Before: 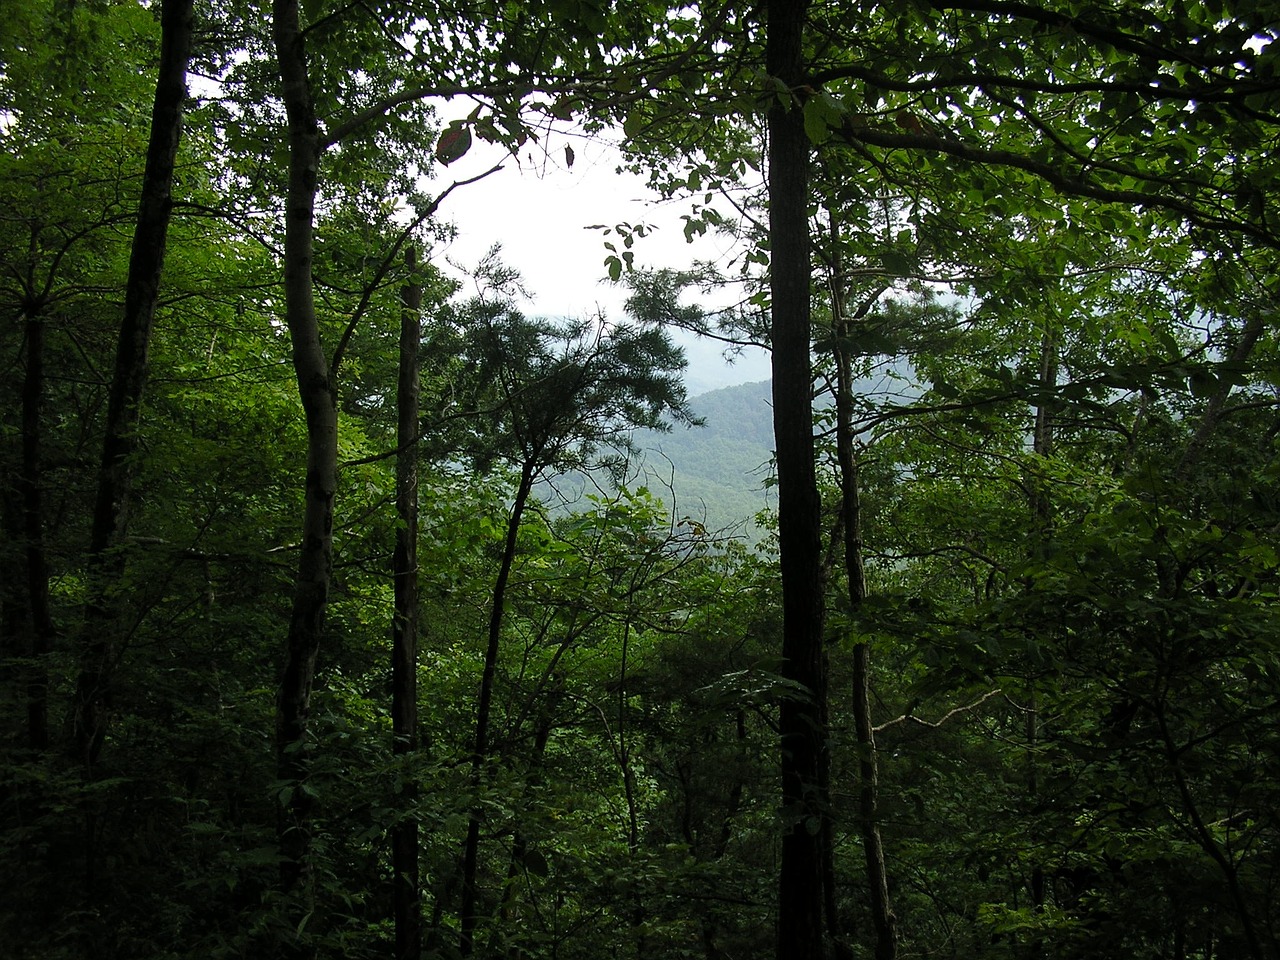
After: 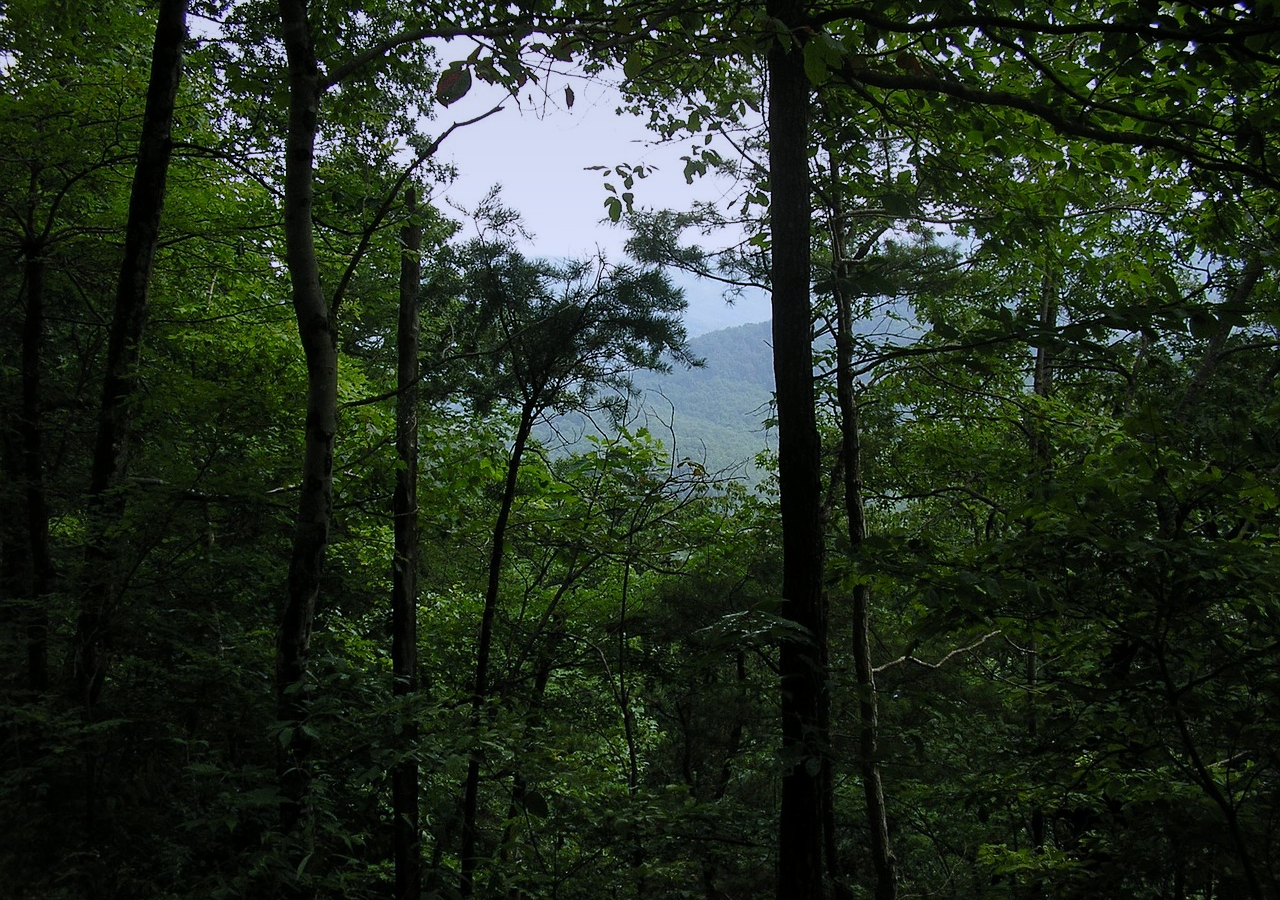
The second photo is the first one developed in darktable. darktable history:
graduated density: on, module defaults
white balance: red 0.967, blue 1.119, emerald 0.756
crop and rotate: top 6.25%
